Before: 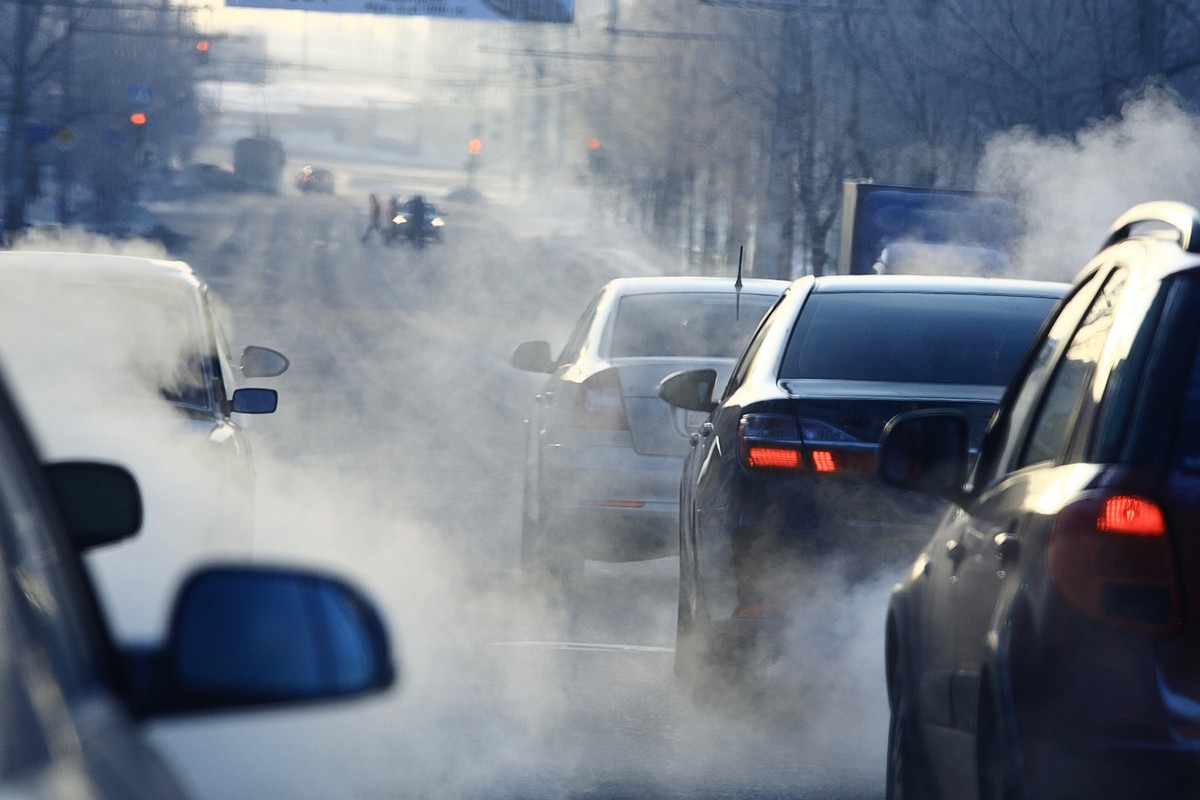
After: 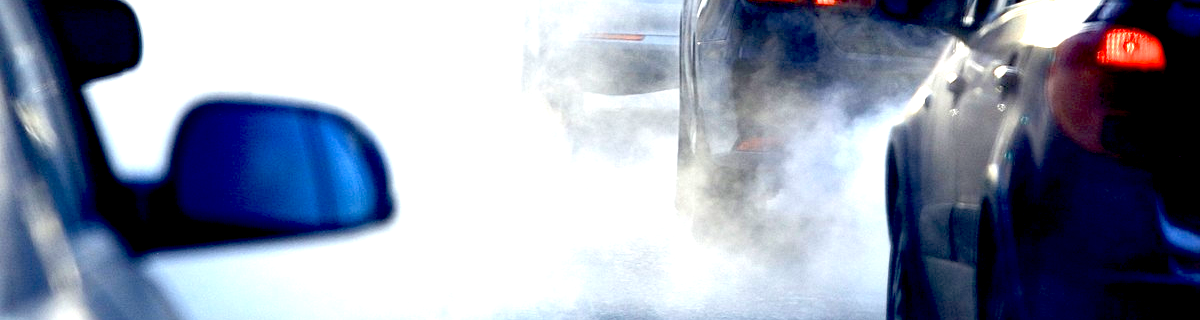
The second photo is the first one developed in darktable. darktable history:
crop and rotate: top 58.543%, bottom 1.364%
exposure: black level correction 0.016, exposure 1.765 EV, compensate highlight preservation false
